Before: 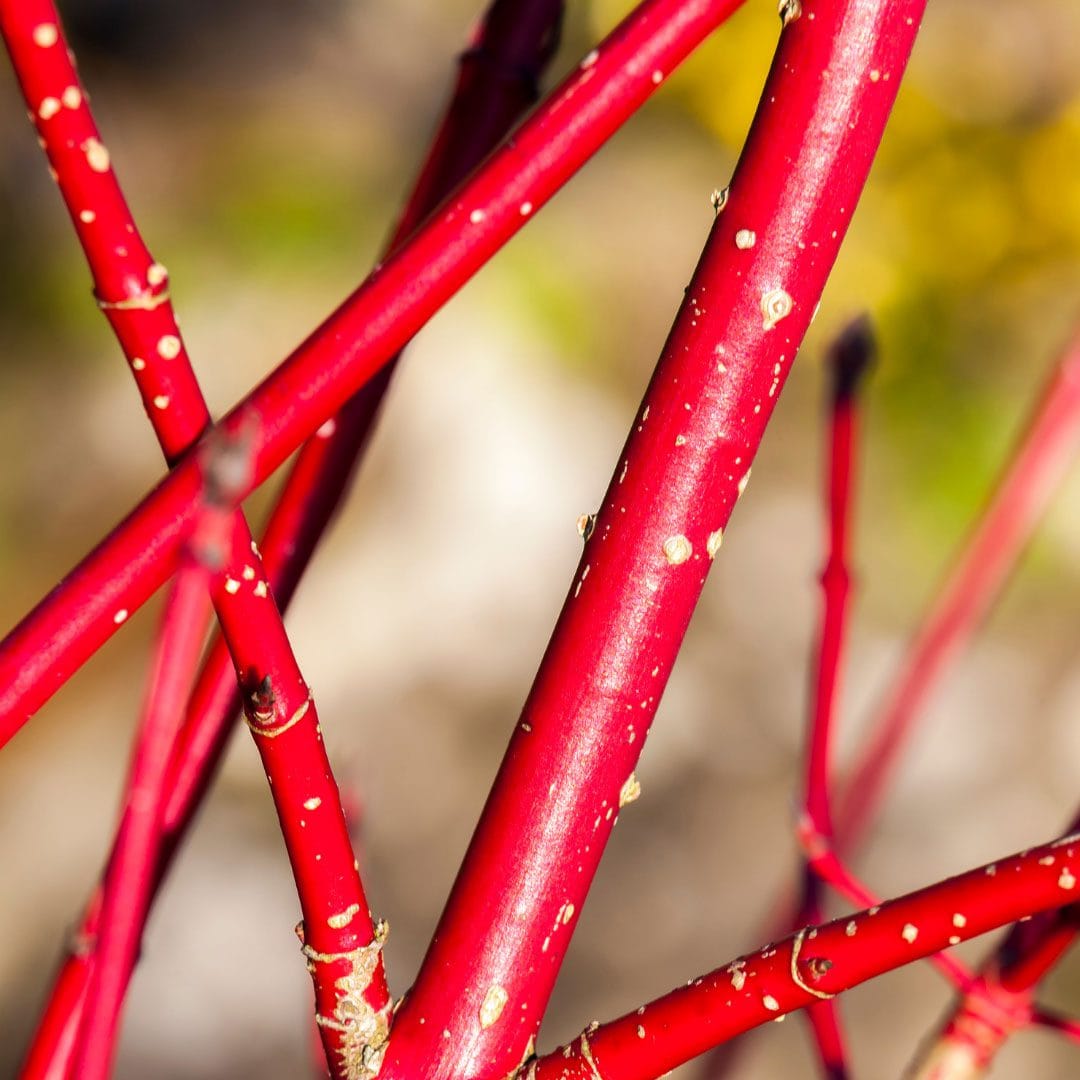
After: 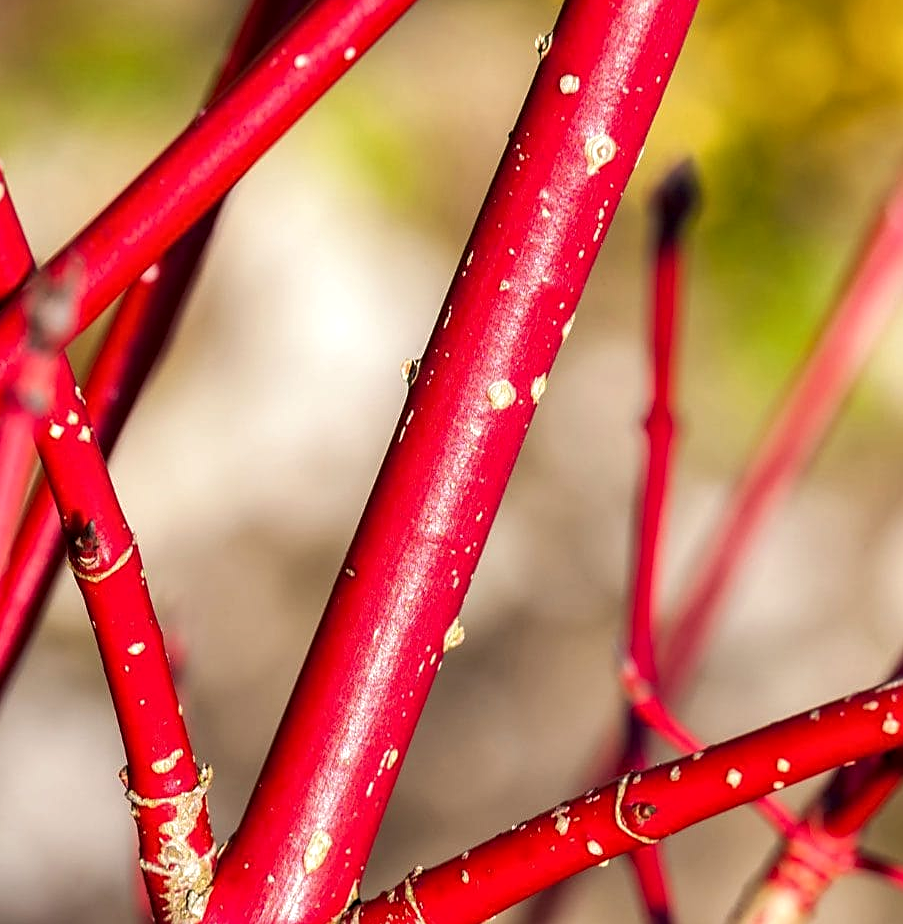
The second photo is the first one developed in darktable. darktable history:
local contrast: highlights 103%, shadows 100%, detail 131%, midtone range 0.2
crop: left 16.335%, top 14.42%
sharpen: amount 0.496
